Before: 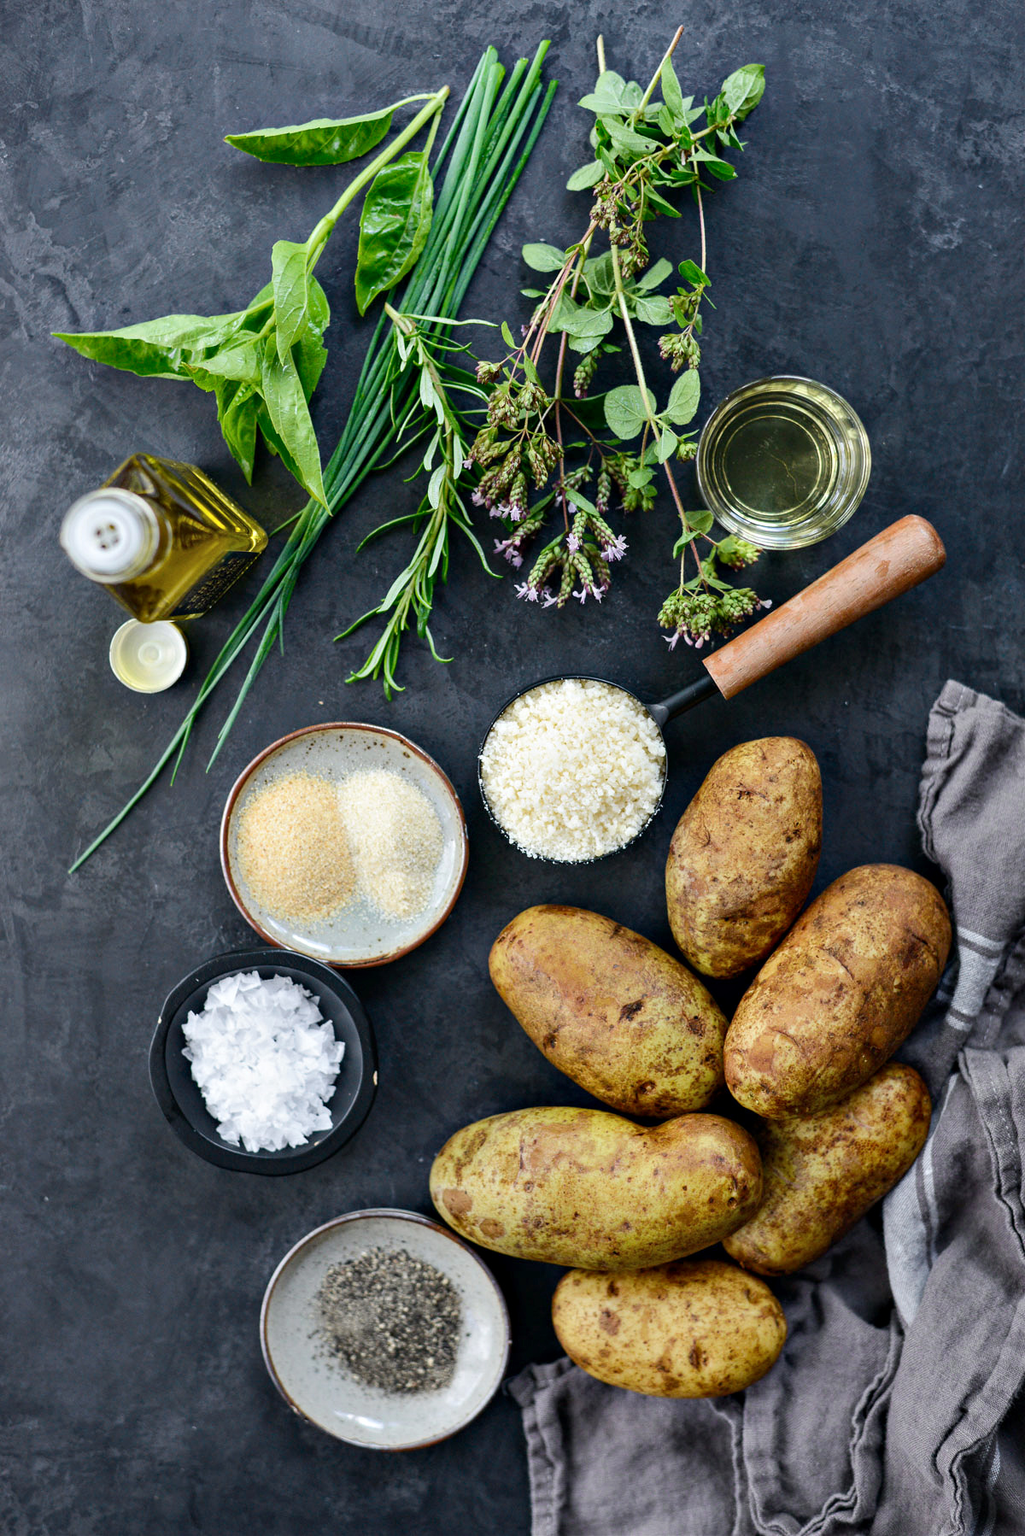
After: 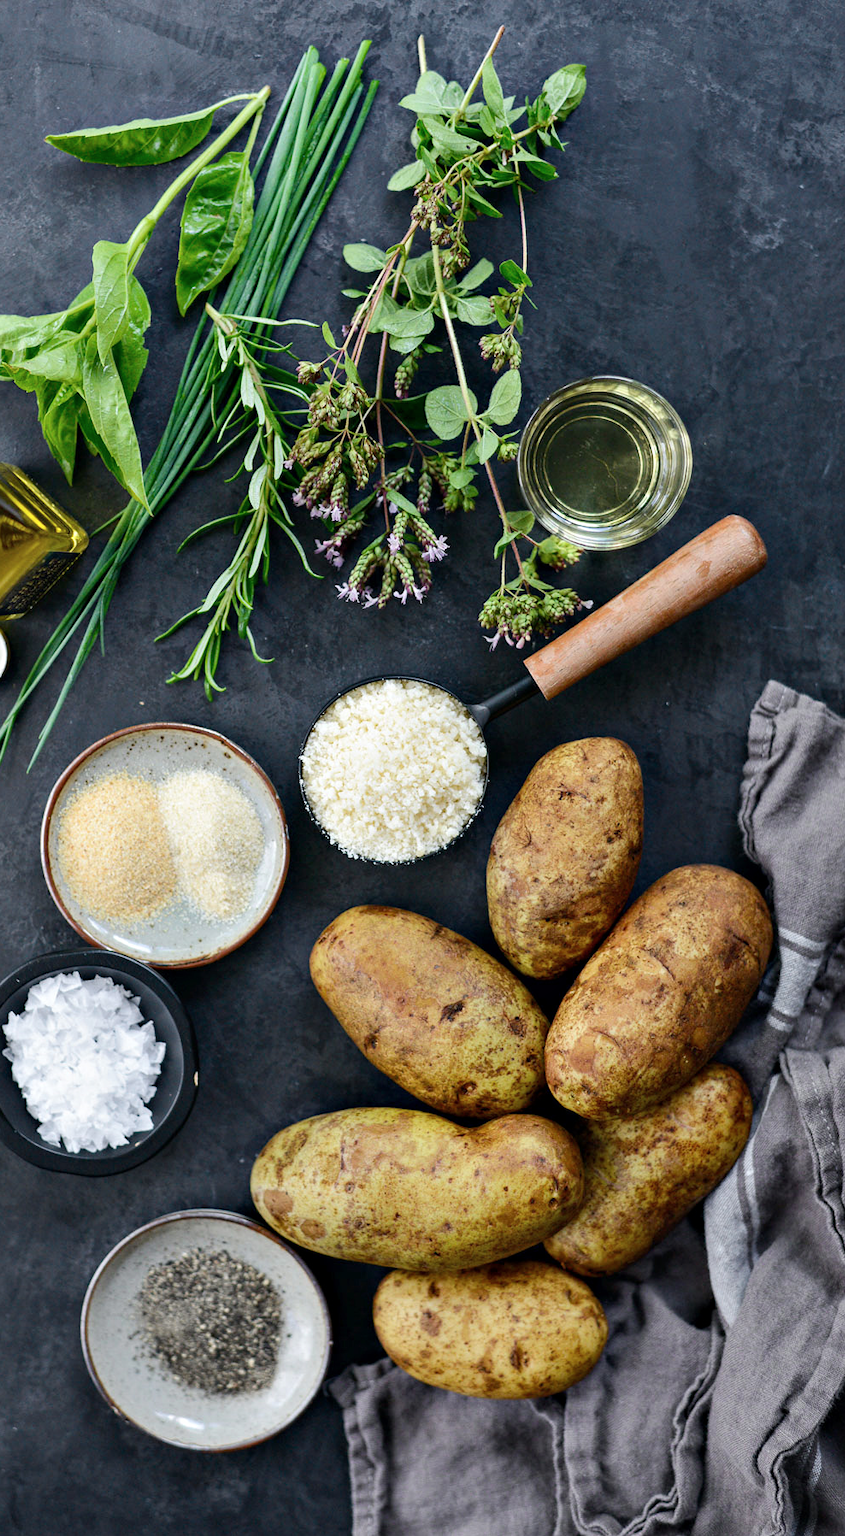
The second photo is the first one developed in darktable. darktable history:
contrast brightness saturation: saturation -0.05
crop: left 17.582%, bottom 0.031%
